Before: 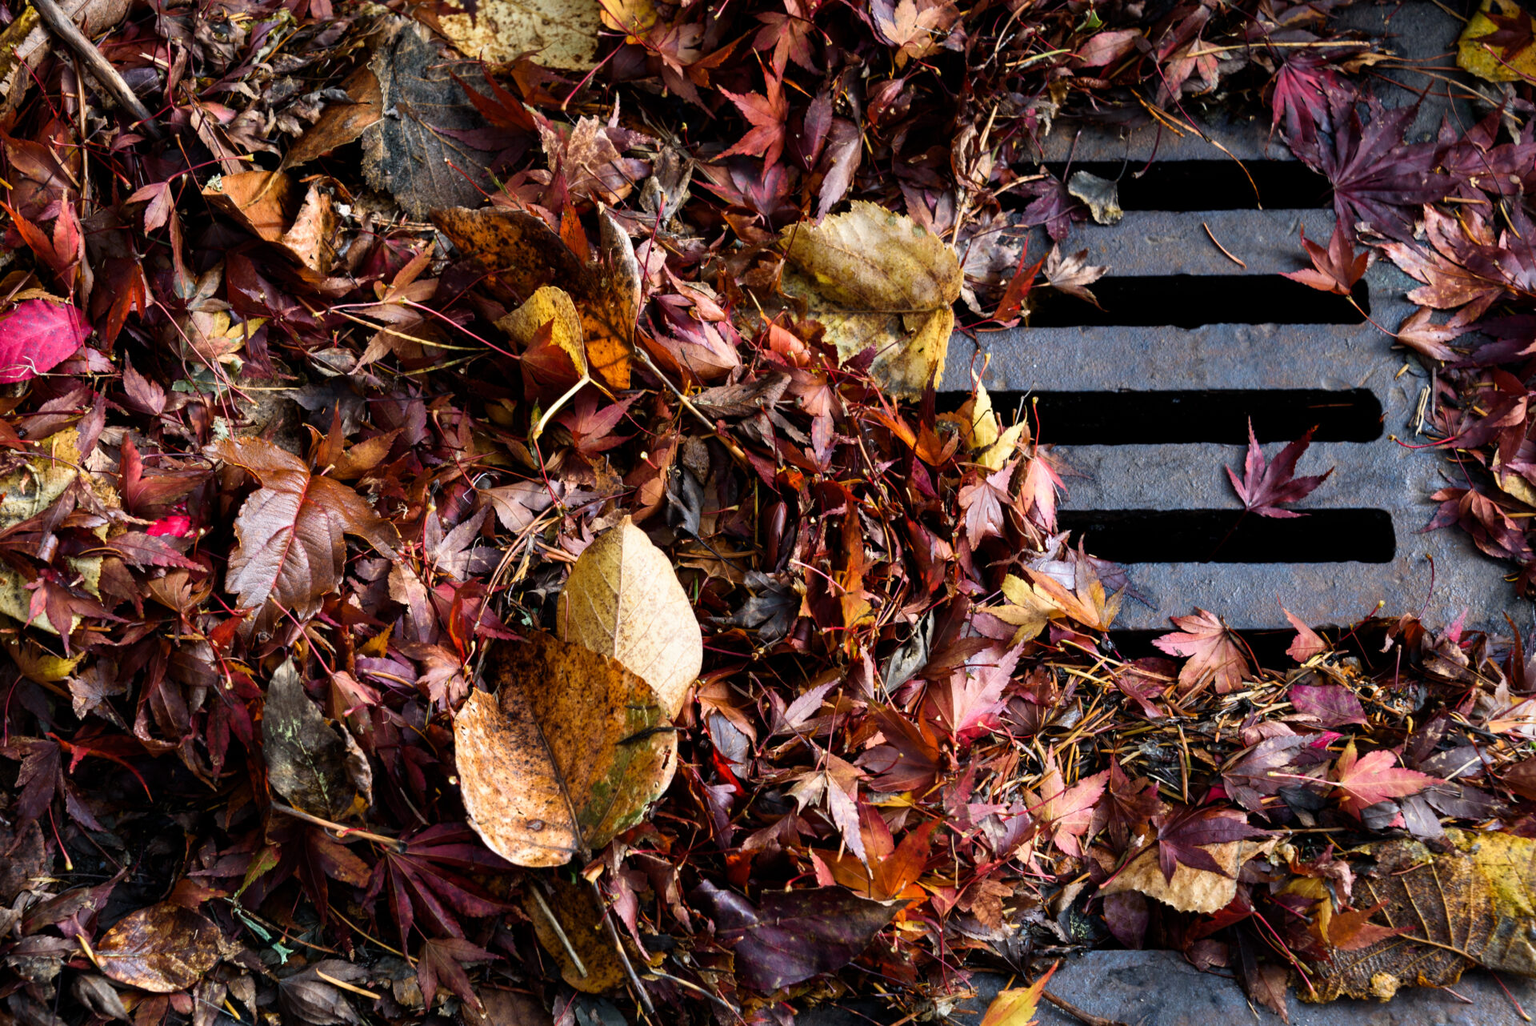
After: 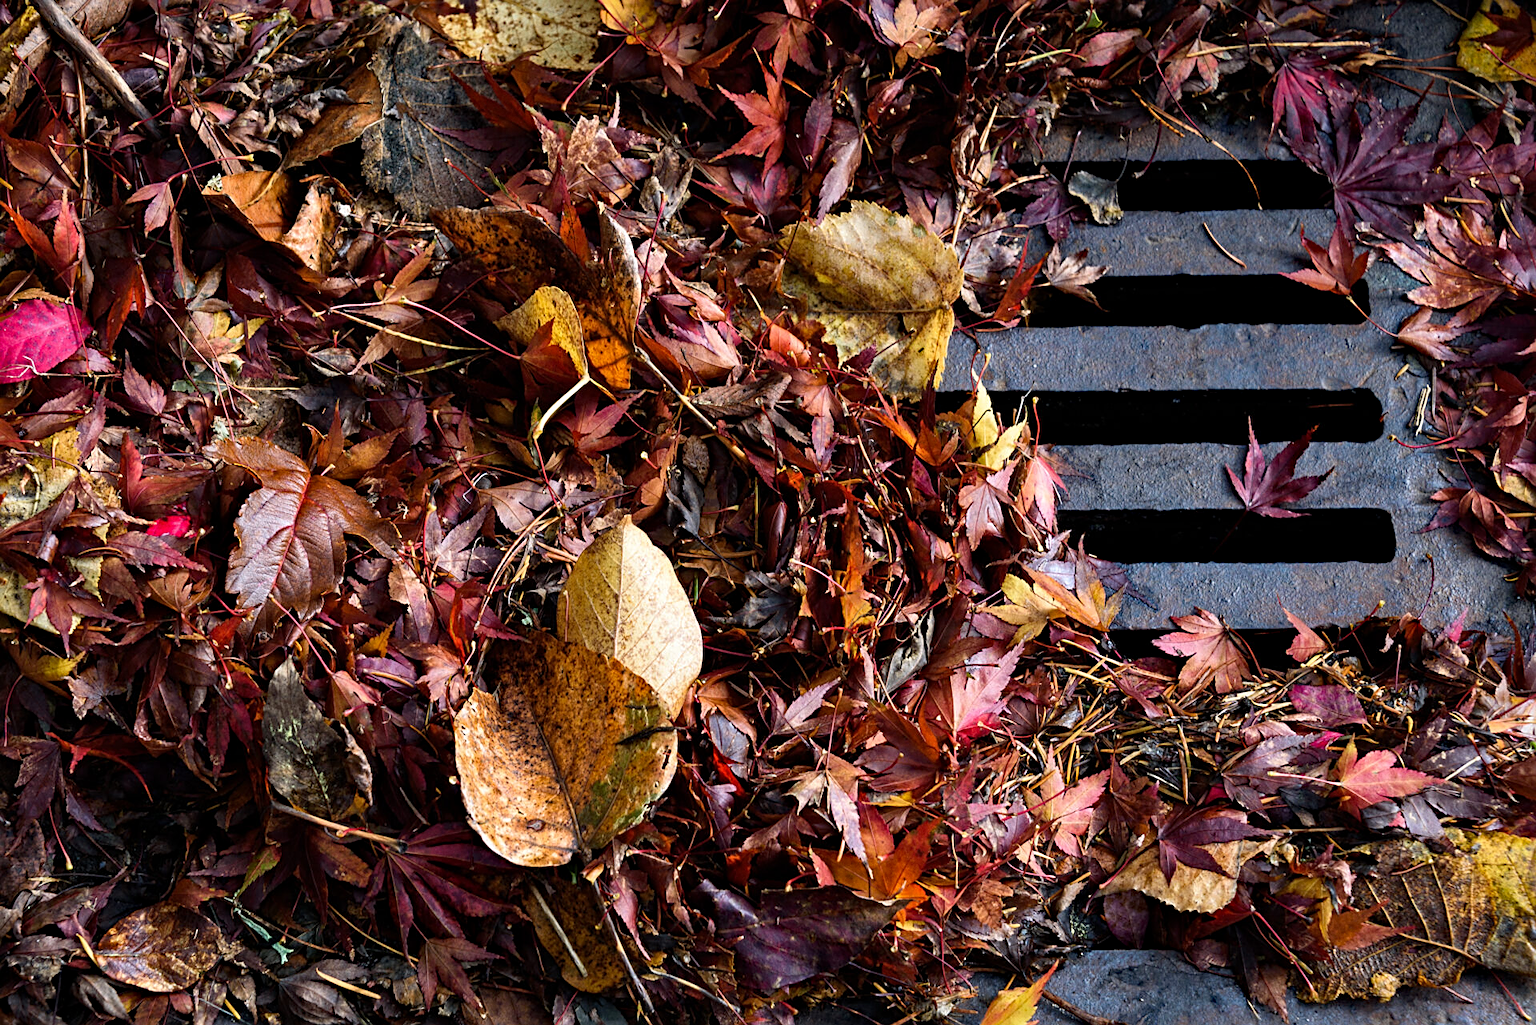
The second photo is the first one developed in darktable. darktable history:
sharpen: on, module defaults
haze removal: strength 0.29, distance 0.25, compatibility mode true, adaptive false
grain: coarseness 0.09 ISO, strength 10%
